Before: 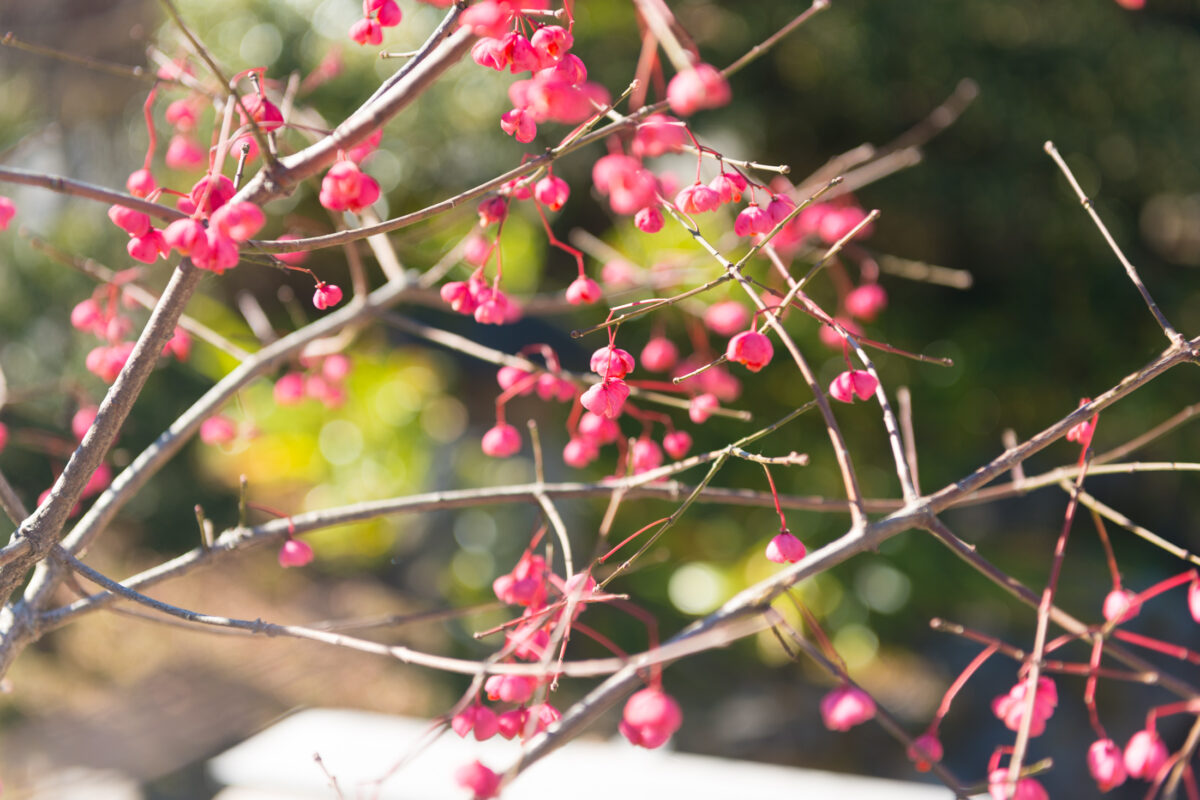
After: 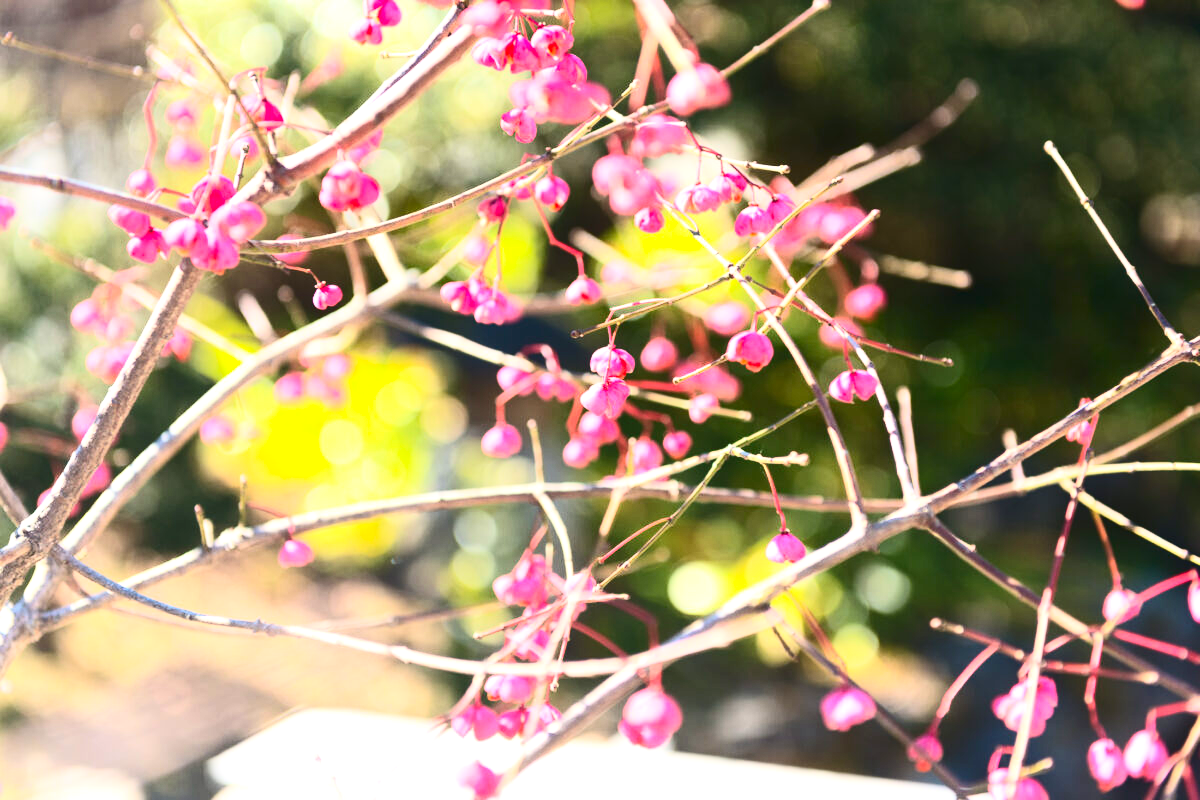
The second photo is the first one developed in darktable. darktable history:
exposure: black level correction 0, exposure 0.695 EV, compensate exposure bias true, compensate highlight preservation false
contrast brightness saturation: contrast 0.41, brightness 0.102, saturation 0.215
